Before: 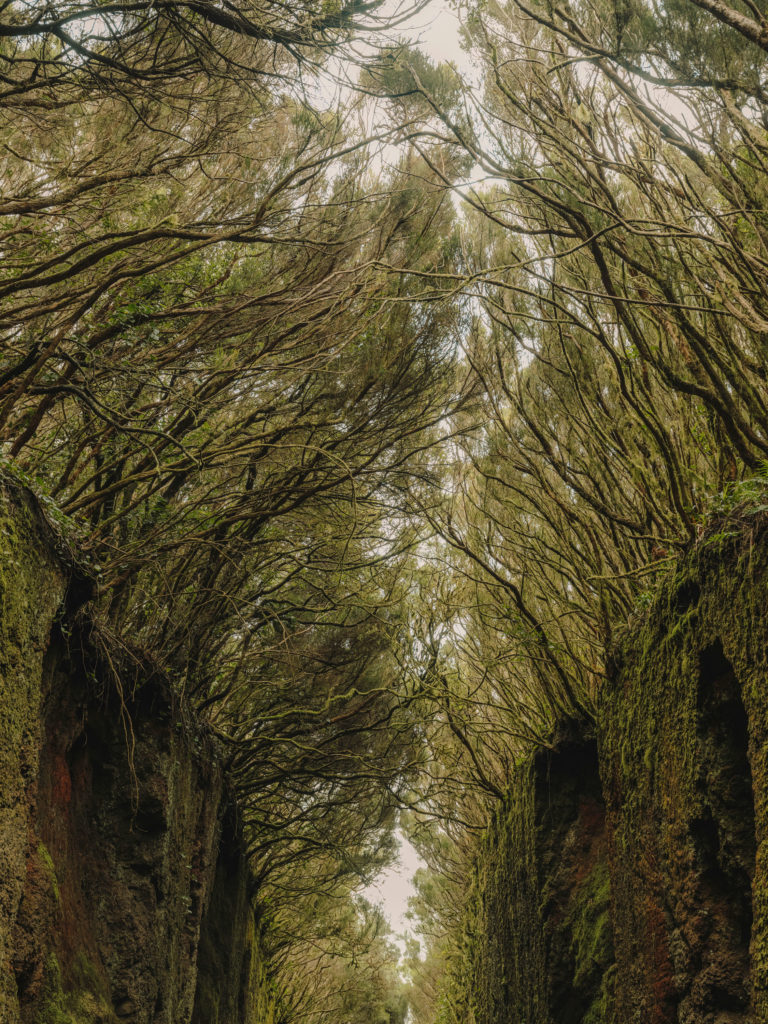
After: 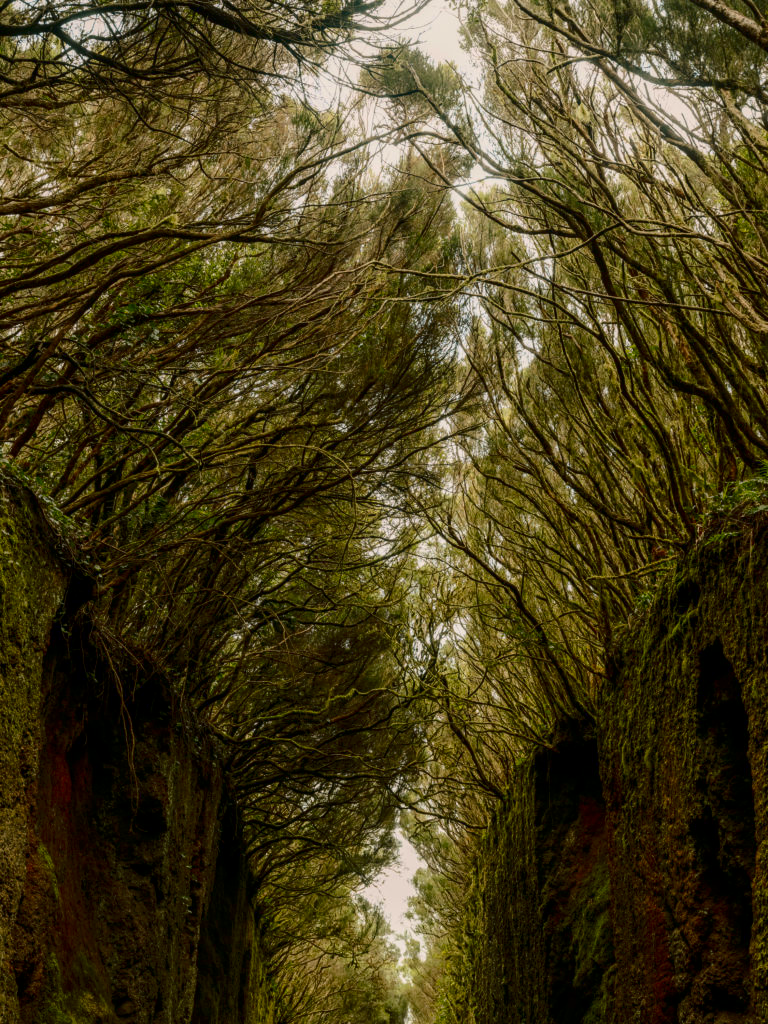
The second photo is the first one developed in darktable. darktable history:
exposure: black level correction 0.005, exposure 0.001 EV, compensate highlight preservation false
contrast brightness saturation: contrast 0.19, brightness -0.11, saturation 0.21
